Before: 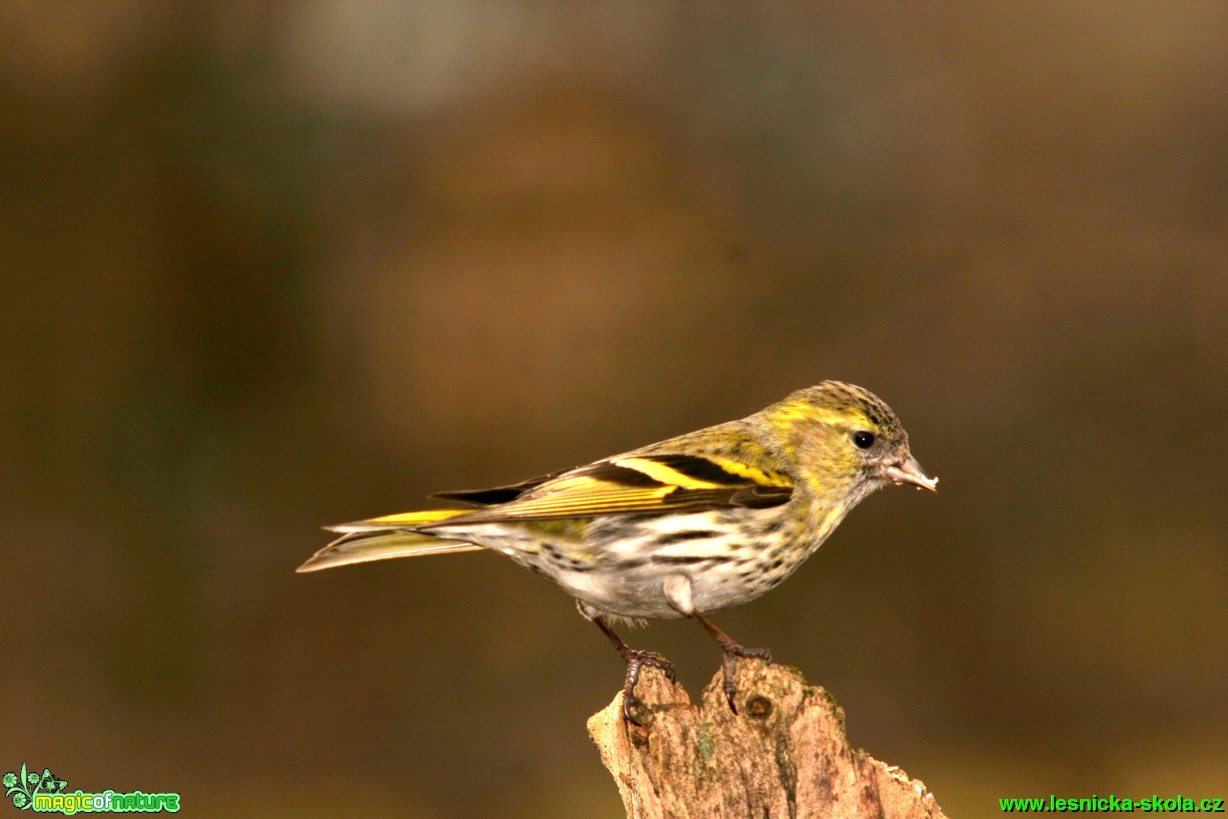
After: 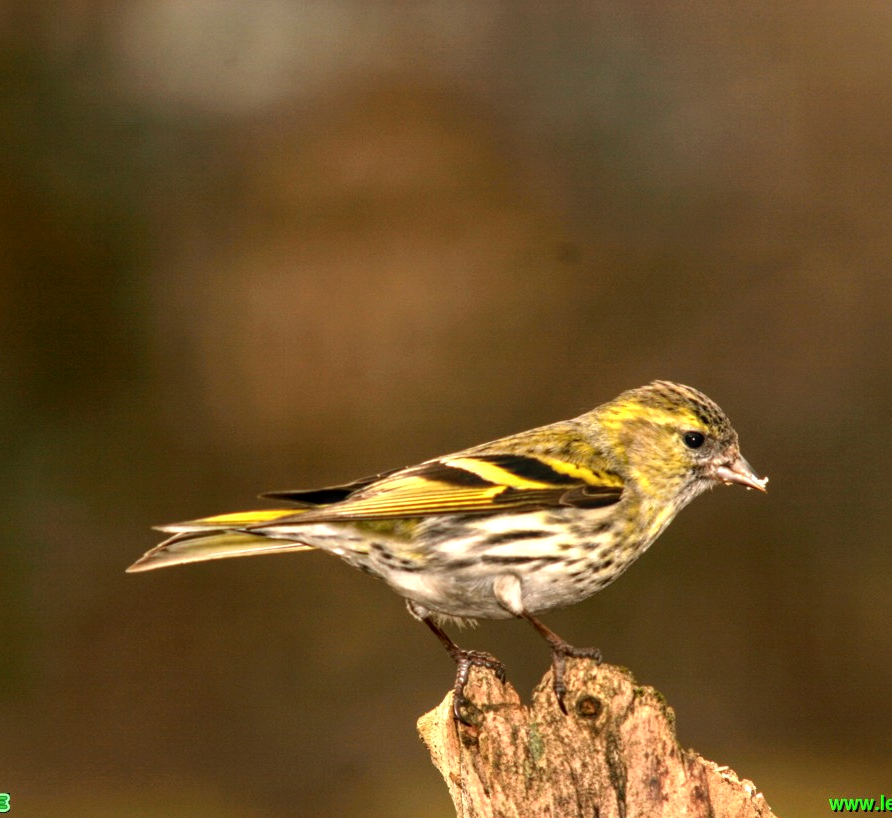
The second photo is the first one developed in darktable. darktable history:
local contrast: detail 130%
crop: left 13.867%, right 13.428%
